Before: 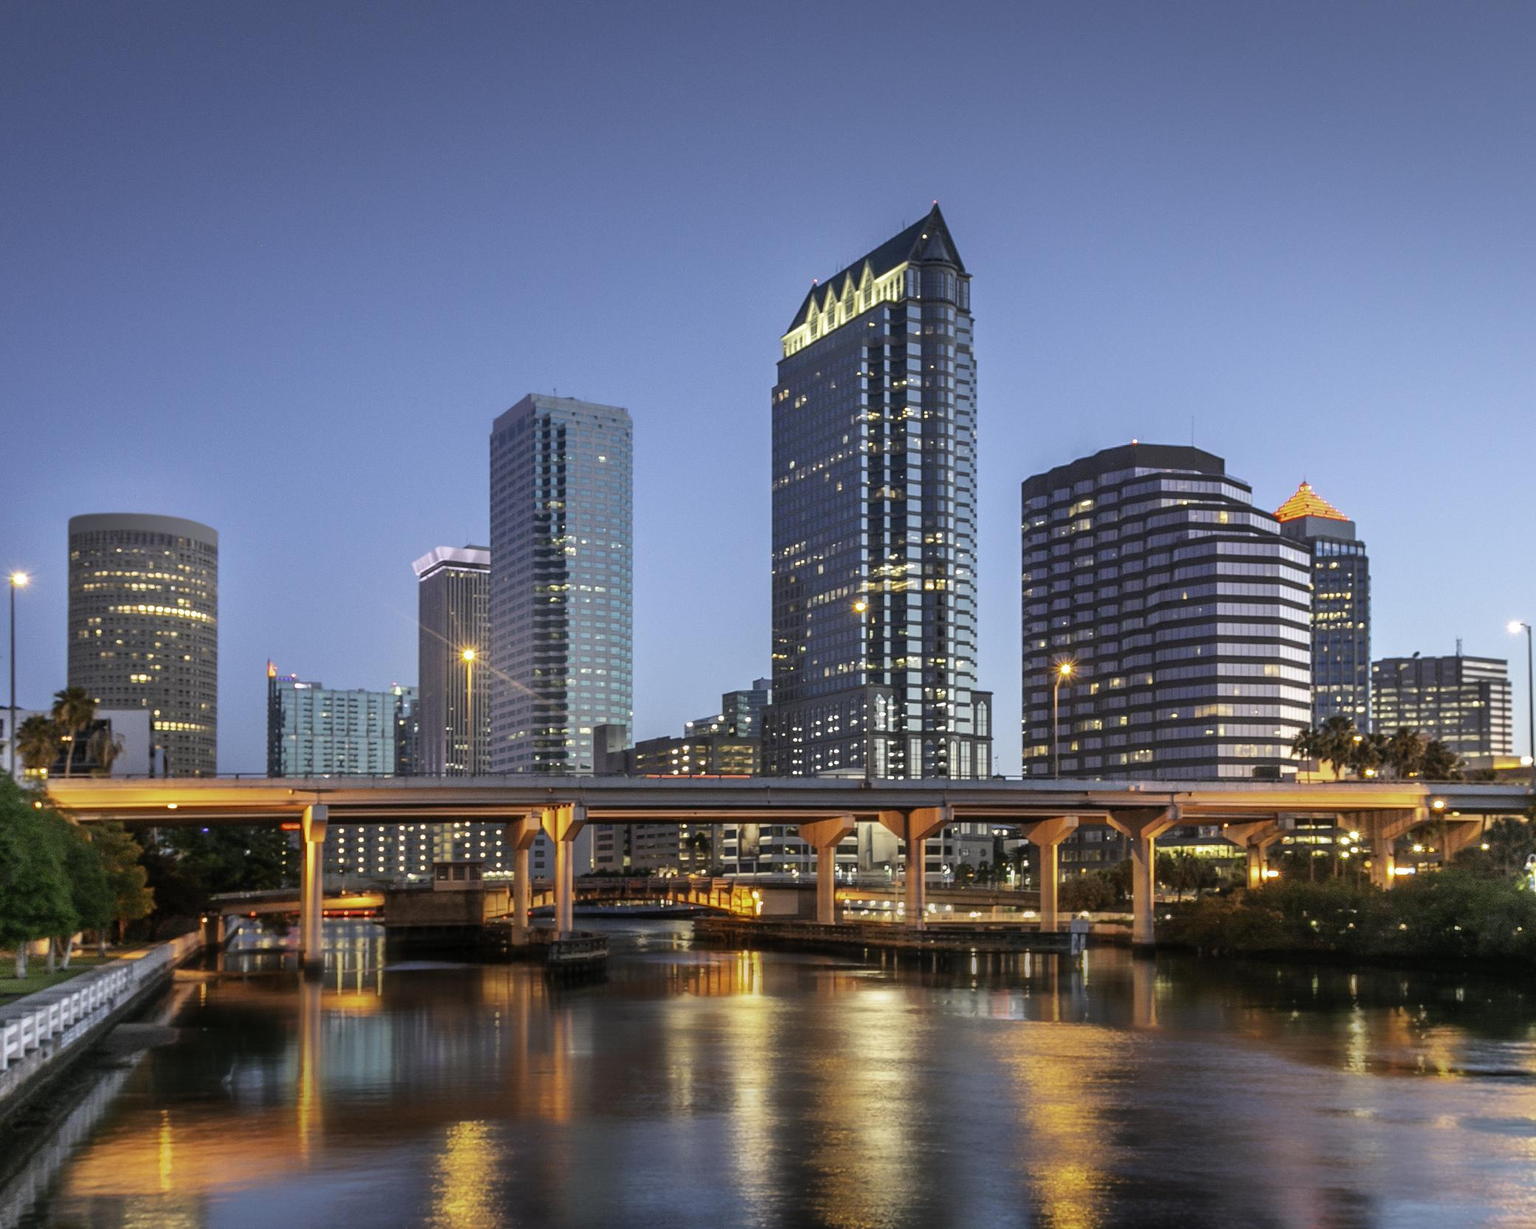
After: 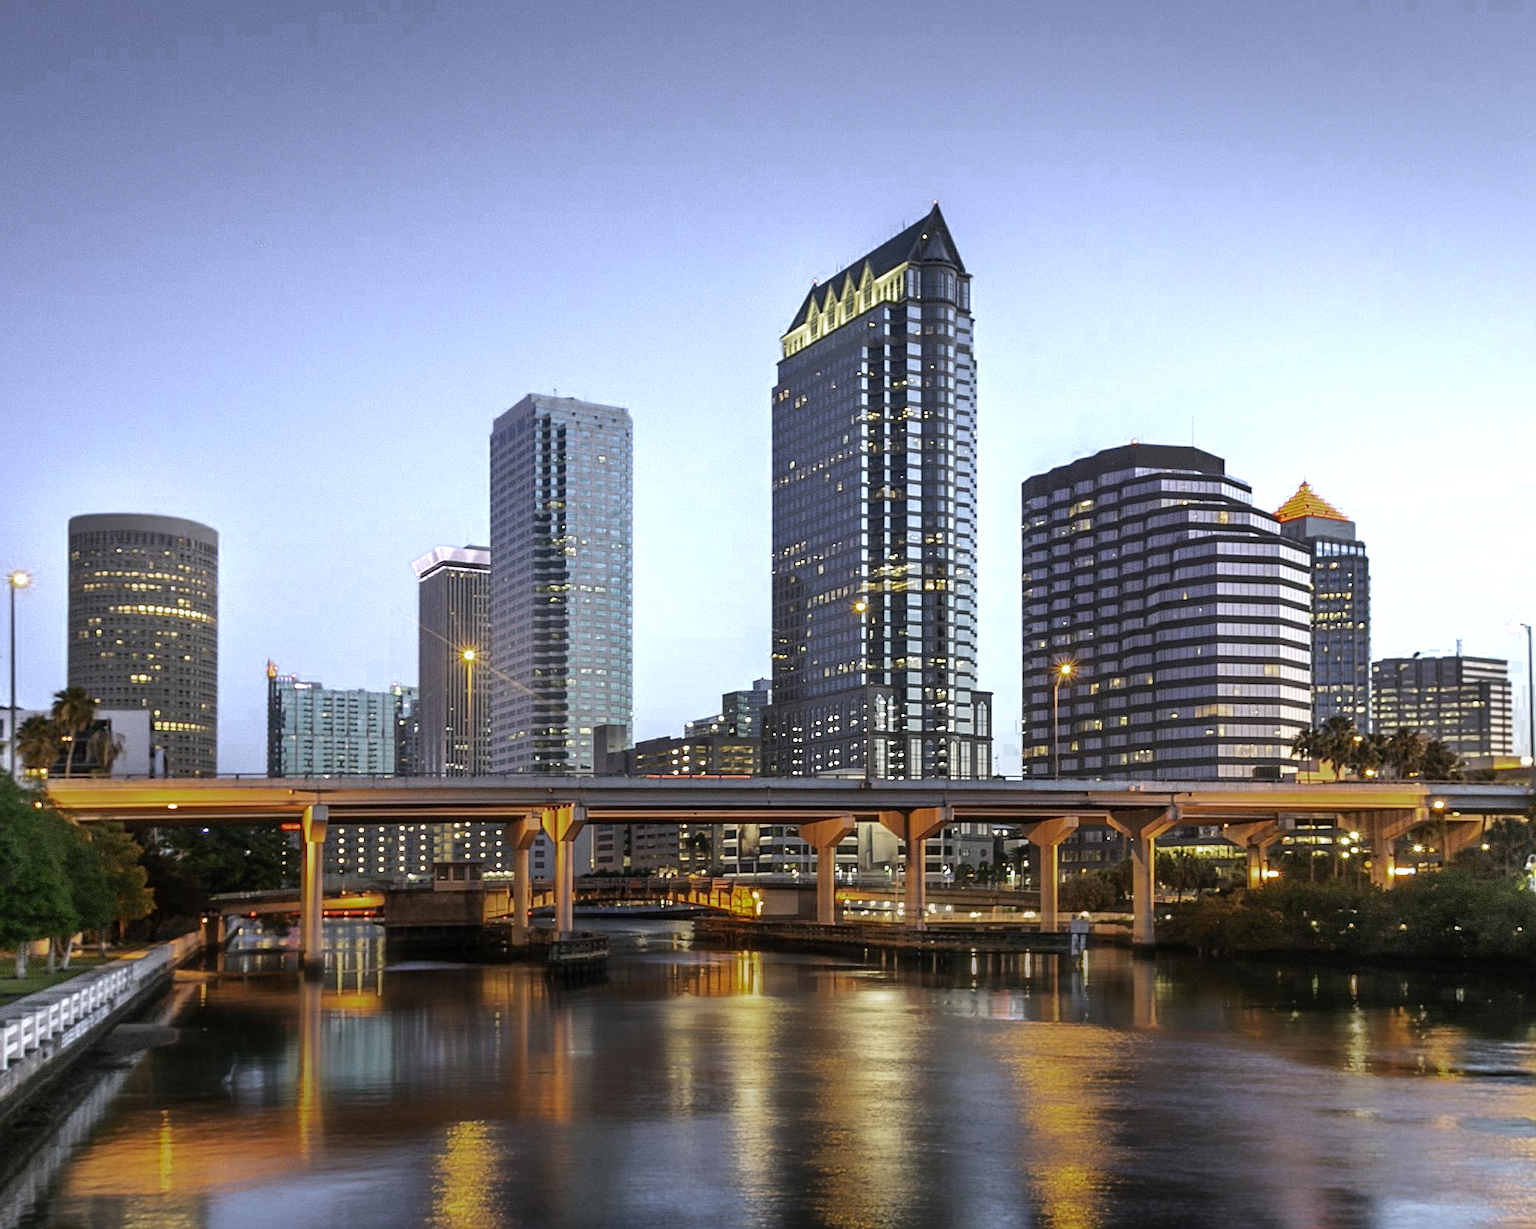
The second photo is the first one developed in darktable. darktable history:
color zones: curves: ch0 [(0.203, 0.433) (0.607, 0.517) (0.697, 0.696) (0.705, 0.897)]
sharpen: radius 2.178, amount 0.382, threshold 0.034
